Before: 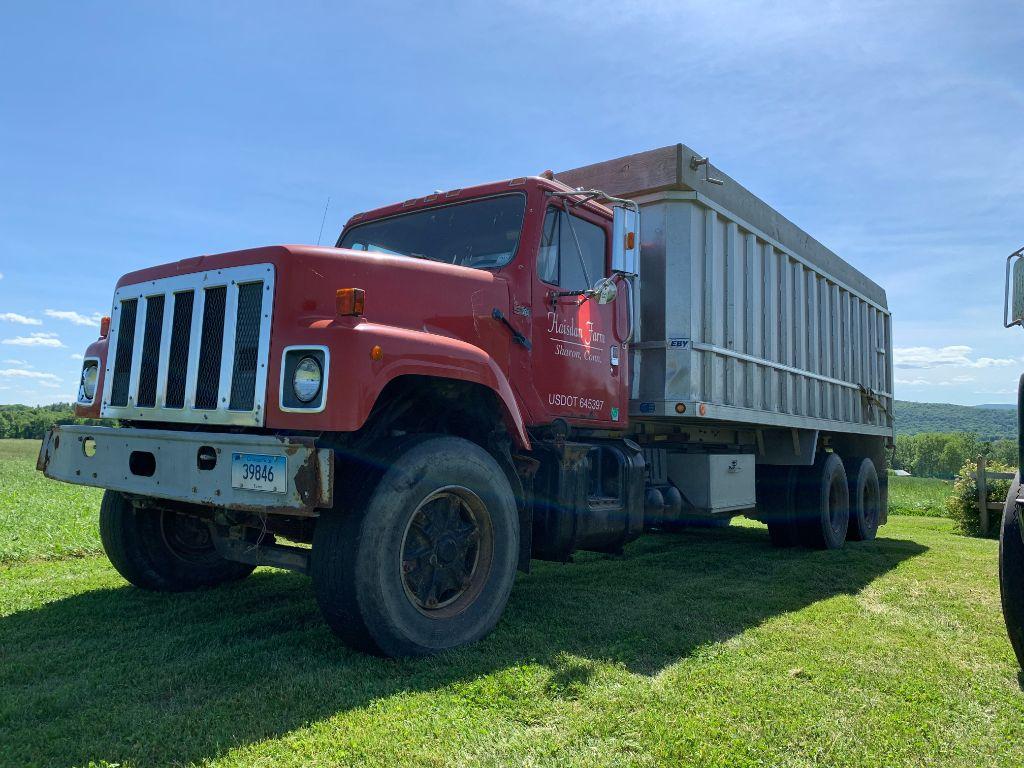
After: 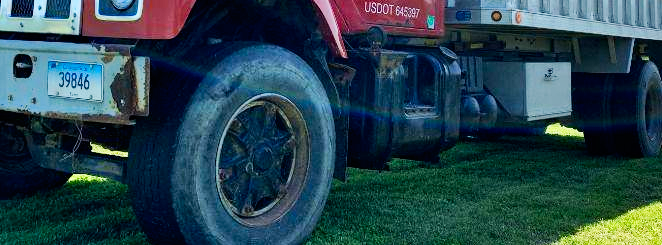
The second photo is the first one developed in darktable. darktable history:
crop: left 18.061%, top 51.088%, right 17.207%, bottom 16.913%
contrast brightness saturation: saturation 0.096
base curve: curves: ch0 [(0, 0) (0.005, 0.002) (0.15, 0.3) (0.4, 0.7) (0.75, 0.95) (1, 1)], preserve colors none
shadows and highlights: low approximation 0.01, soften with gaussian
